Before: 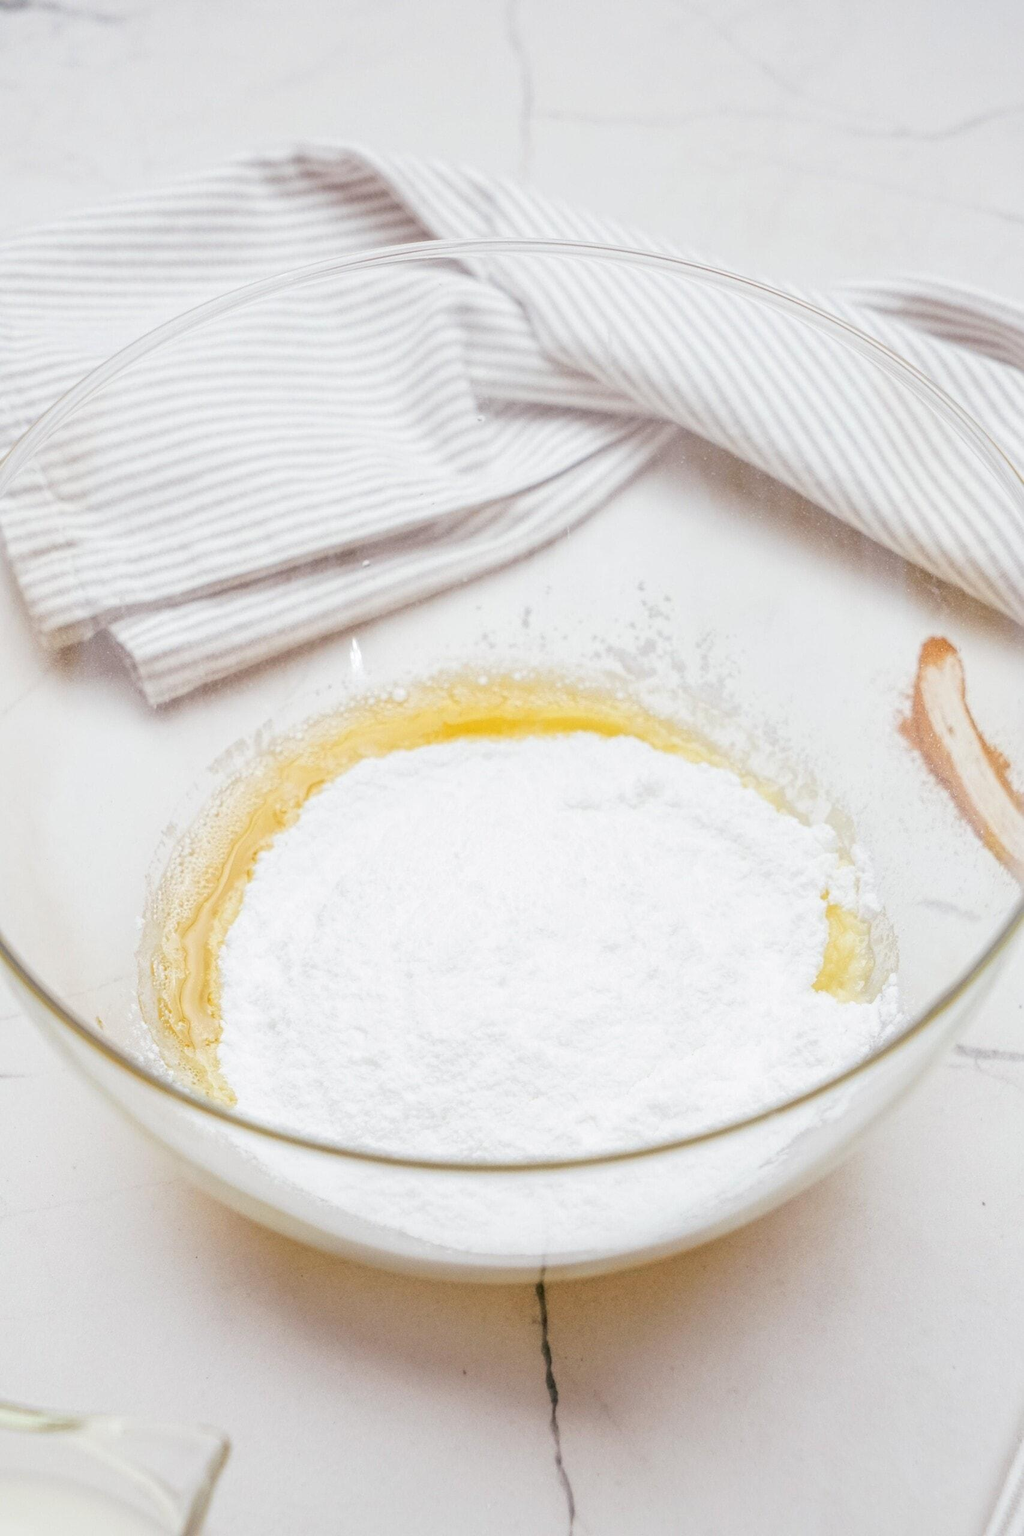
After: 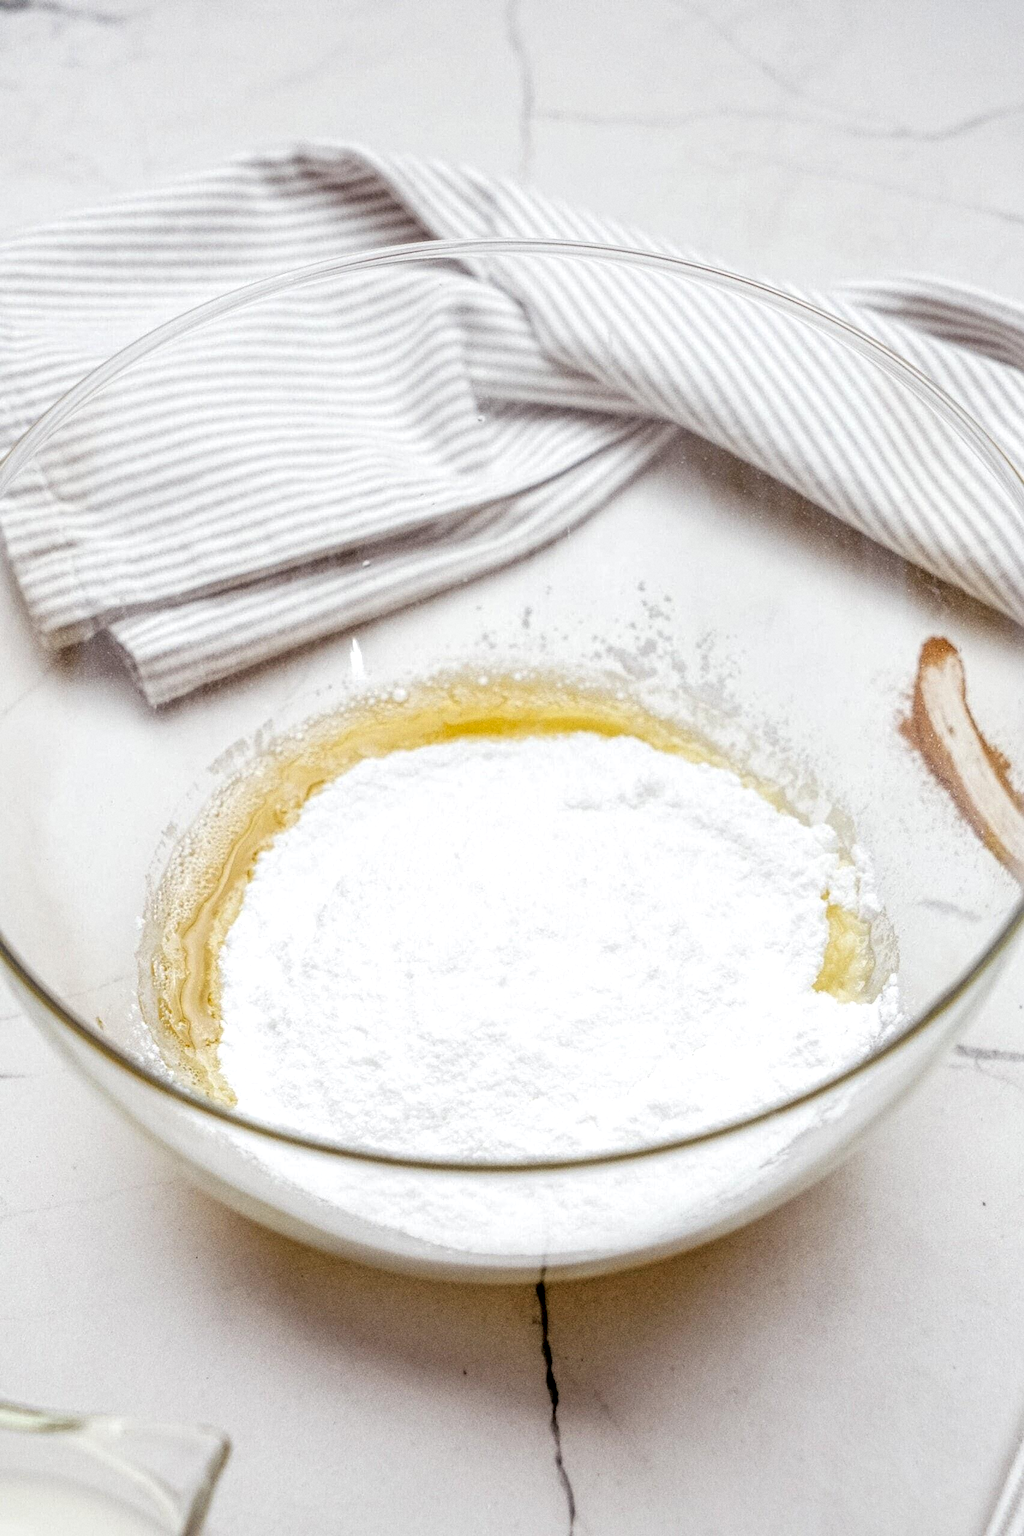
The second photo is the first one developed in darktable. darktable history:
local contrast: highlights 80%, shadows 57%, detail 175%, midtone range 0.602
grain: coarseness 7.08 ISO, strength 21.67%, mid-tones bias 59.58%
